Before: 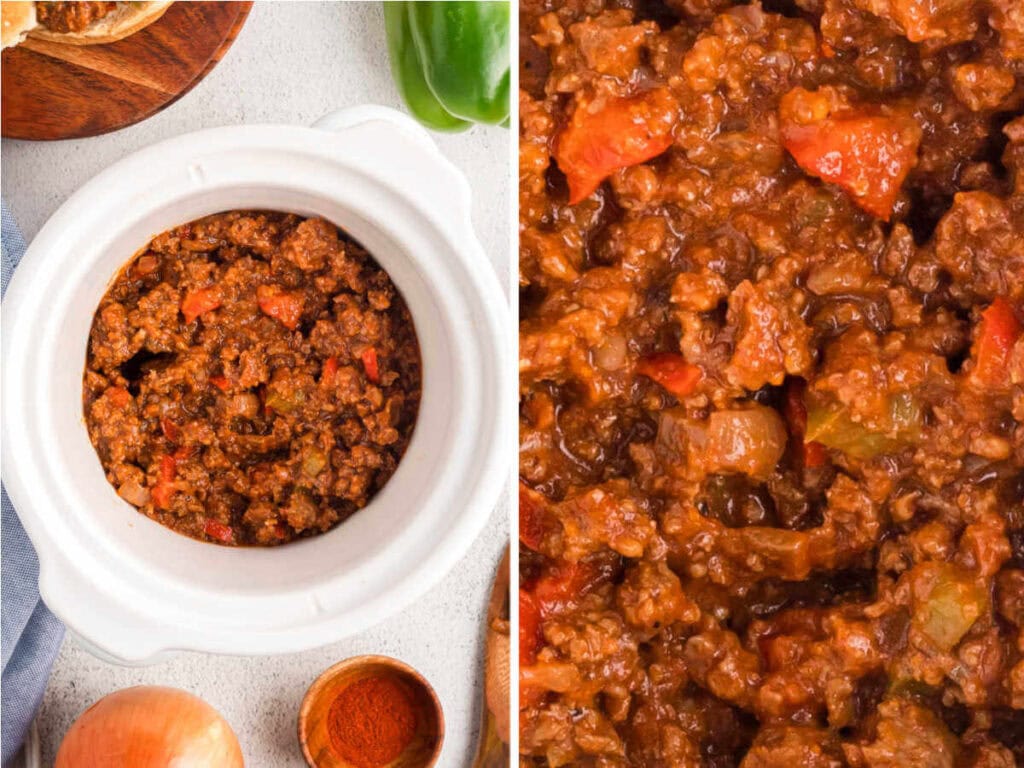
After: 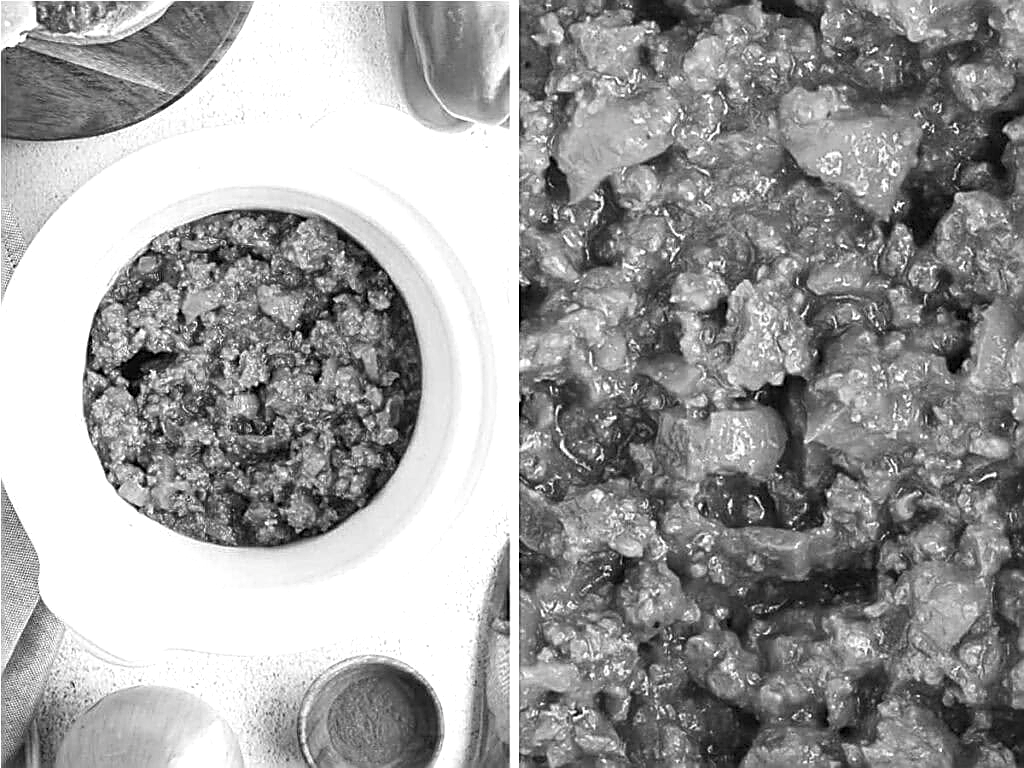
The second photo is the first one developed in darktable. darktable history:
sharpen: radius 1.722, amount 1.284
exposure: black level correction -0.002, exposure 0.539 EV, compensate highlight preservation false
contrast brightness saturation: saturation -0.998
